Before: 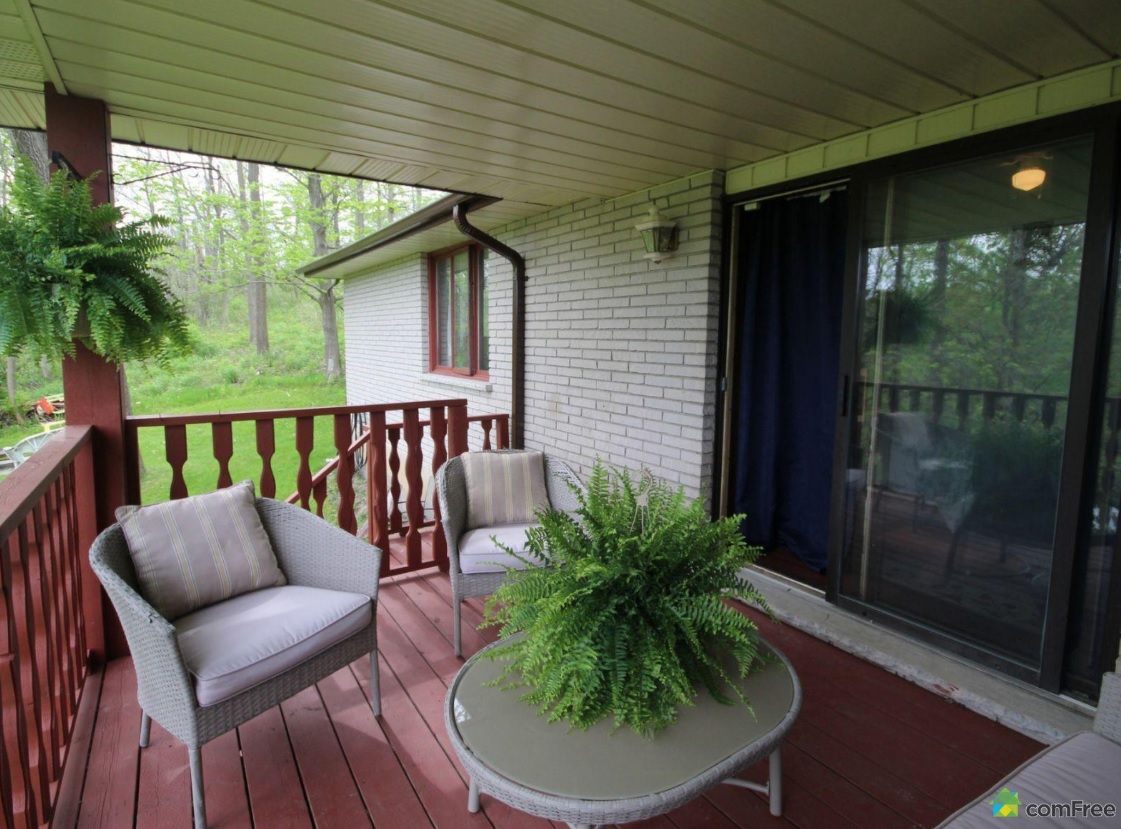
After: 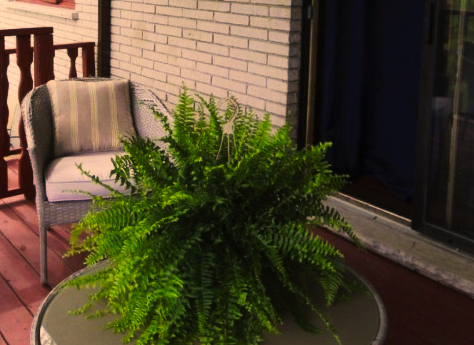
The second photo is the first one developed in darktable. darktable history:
crop: left 36.971%, top 44.92%, right 20.727%, bottom 13.412%
tone curve: curves: ch0 [(0, 0) (0.003, 0.006) (0.011, 0.011) (0.025, 0.02) (0.044, 0.032) (0.069, 0.035) (0.1, 0.046) (0.136, 0.063) (0.177, 0.089) (0.224, 0.12) (0.277, 0.16) (0.335, 0.206) (0.399, 0.268) (0.468, 0.359) (0.543, 0.466) (0.623, 0.582) (0.709, 0.722) (0.801, 0.808) (0.898, 0.886) (1, 1)], preserve colors none
color correction: highlights a* 14.9, highlights b* 31.68
